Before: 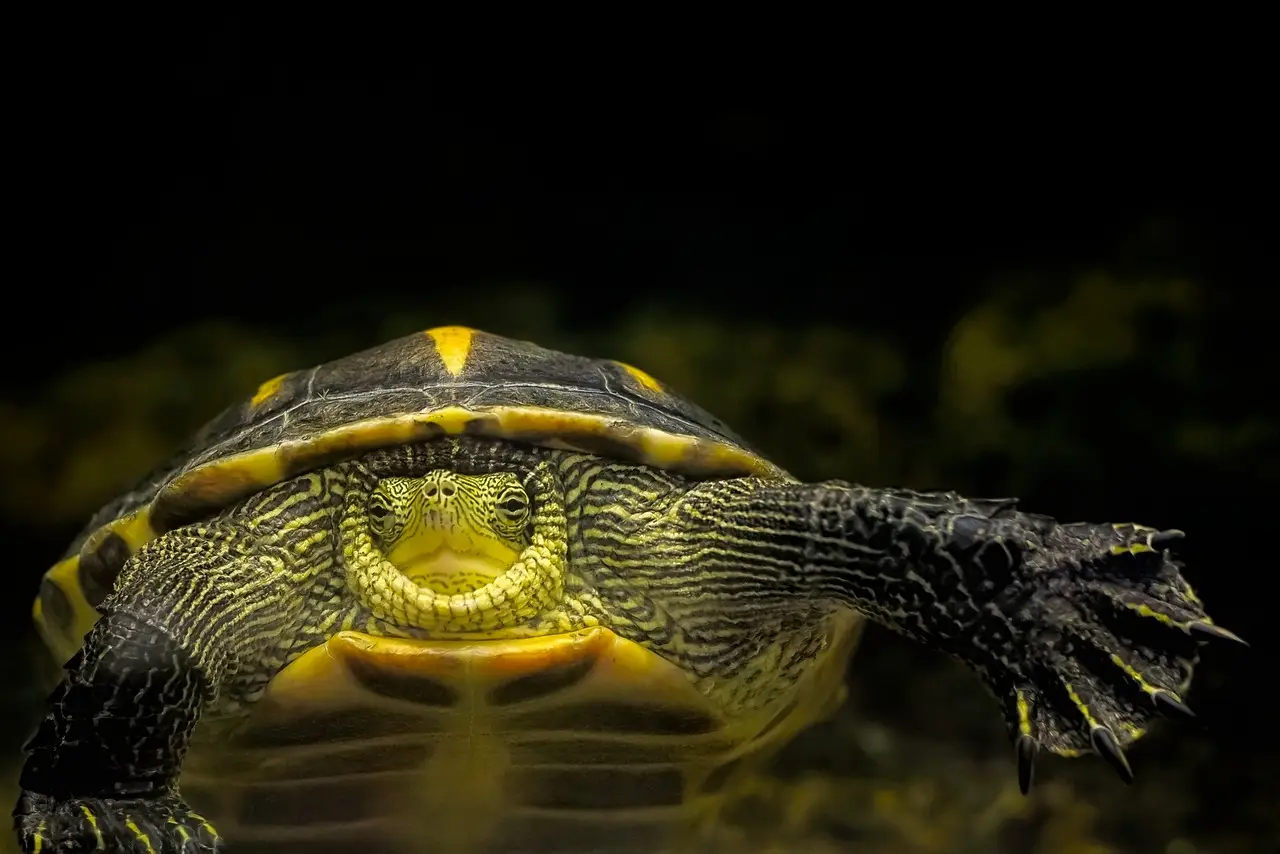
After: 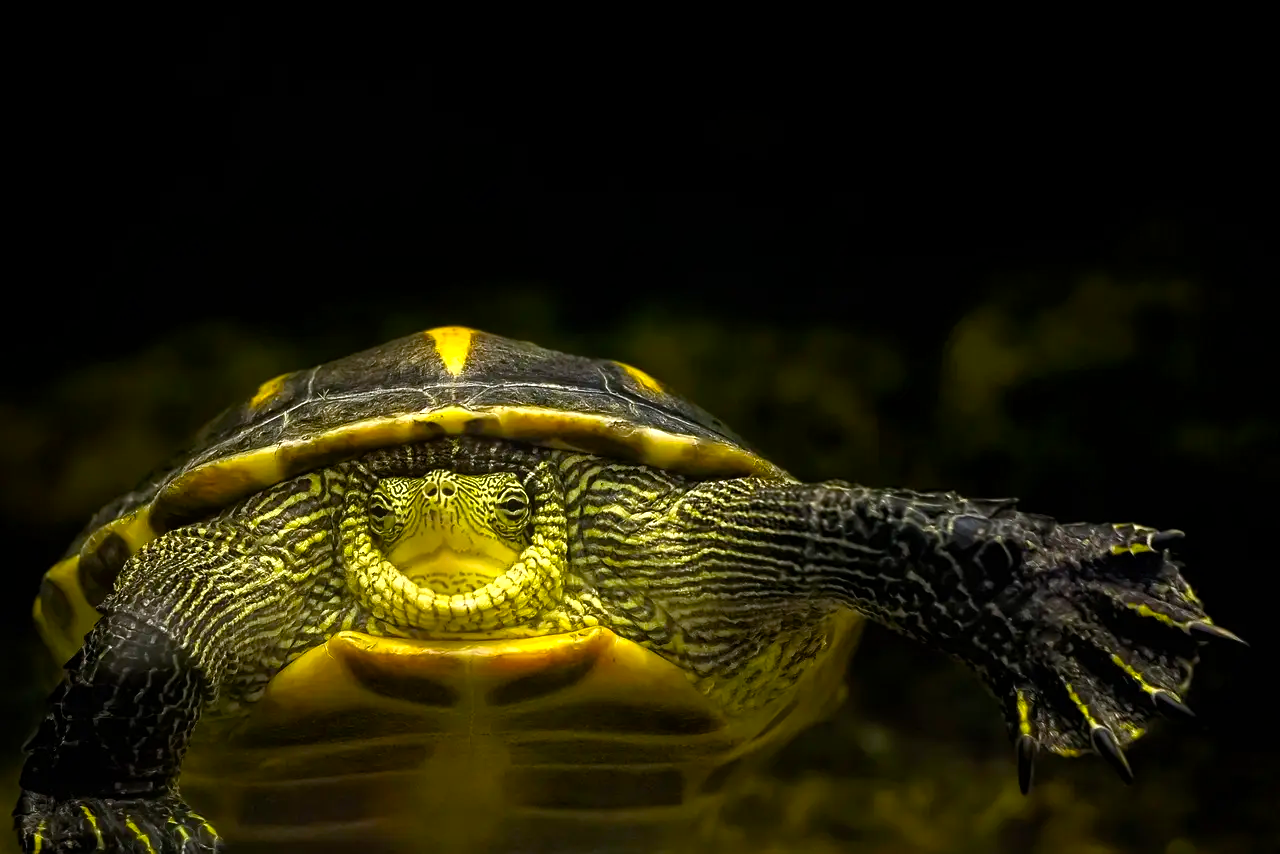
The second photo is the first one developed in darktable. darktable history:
color balance rgb: perceptual saturation grading › global saturation 20%, perceptual saturation grading › highlights -13.91%, perceptual saturation grading › shadows 49.587%, perceptual brilliance grading › global brilliance 15.35%, perceptual brilliance grading › shadows -35.57%
